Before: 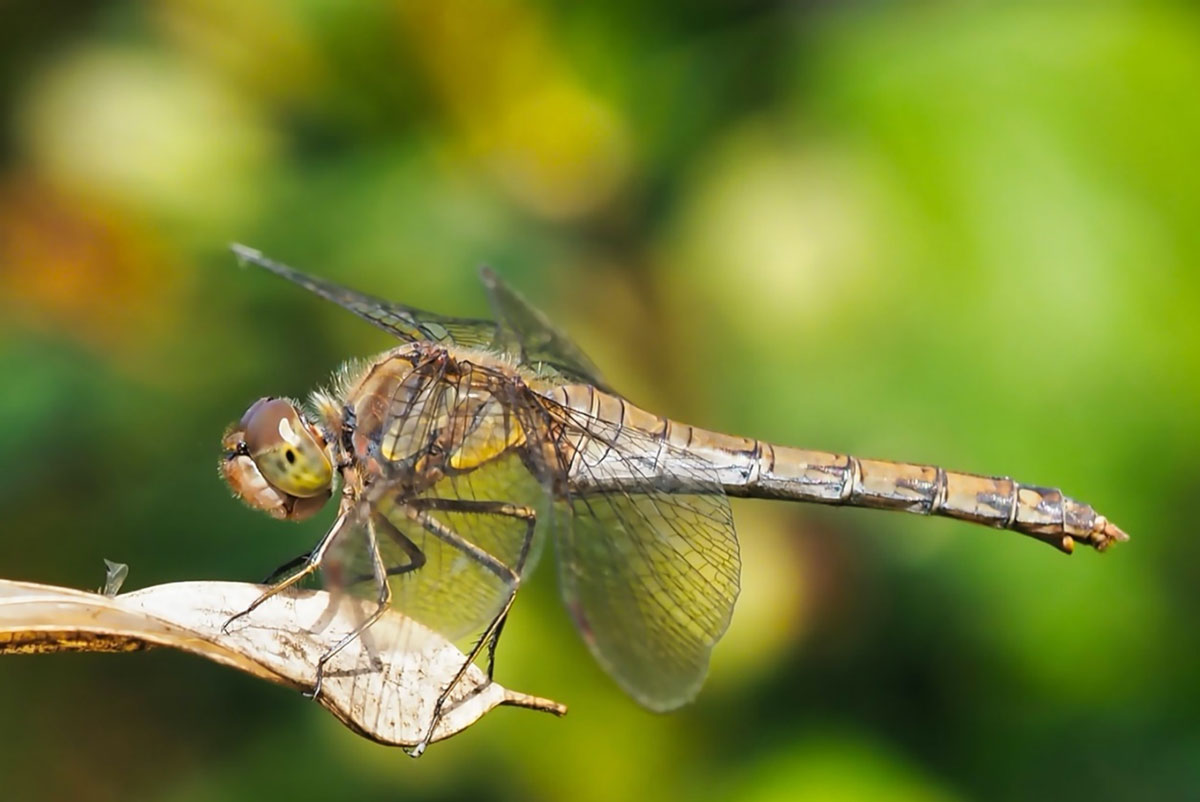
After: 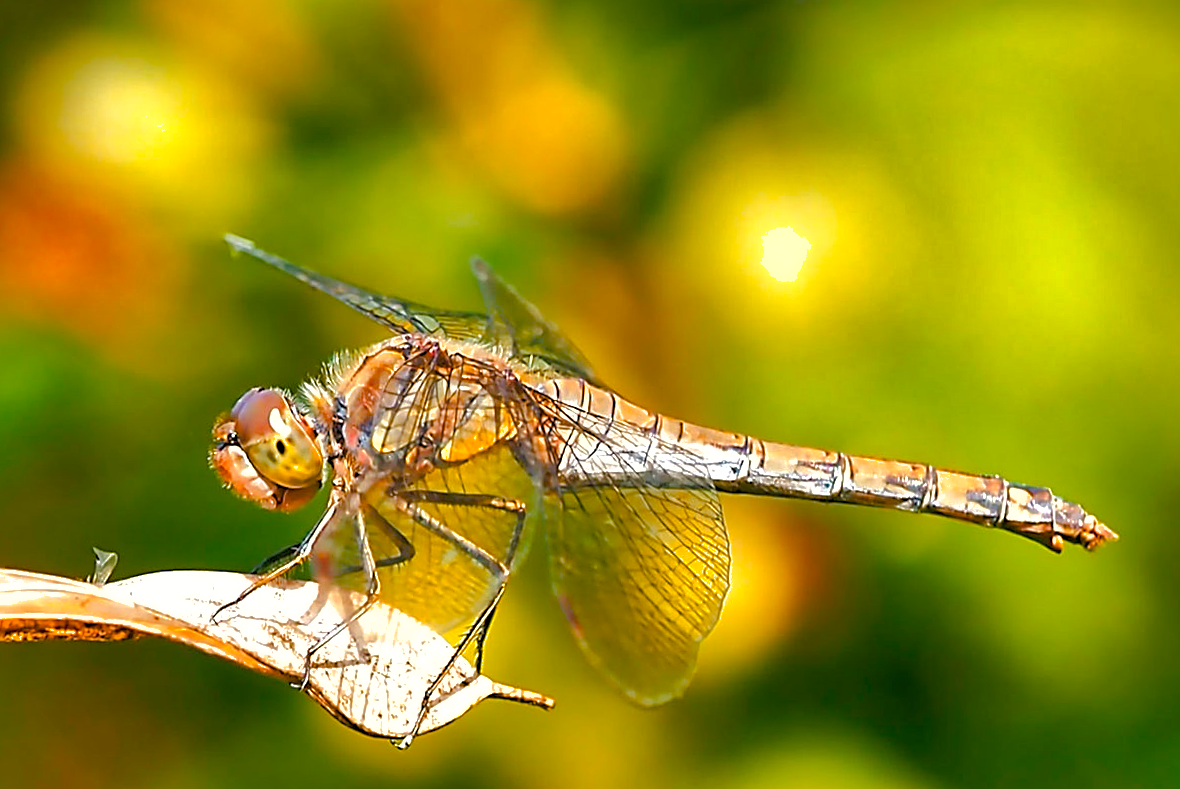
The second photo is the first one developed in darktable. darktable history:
sharpen: amount 1.01
shadows and highlights: highlights -59.82
crop and rotate: angle -0.619°
exposure: exposure 0.601 EV, compensate highlight preservation false
color zones: curves: ch1 [(0.235, 0.558) (0.75, 0.5)]; ch2 [(0.25, 0.462) (0.749, 0.457)]
color balance rgb: shadows lift › chroma 1.005%, shadows lift › hue 215.06°, linear chroma grading › global chroma 9.085%, perceptual saturation grading › global saturation 55.612%, perceptual saturation grading › highlights -50.286%, perceptual saturation grading › mid-tones 39.84%, perceptual saturation grading › shadows 31.016%, global vibrance 20.406%
contrast brightness saturation: saturation -0.069
